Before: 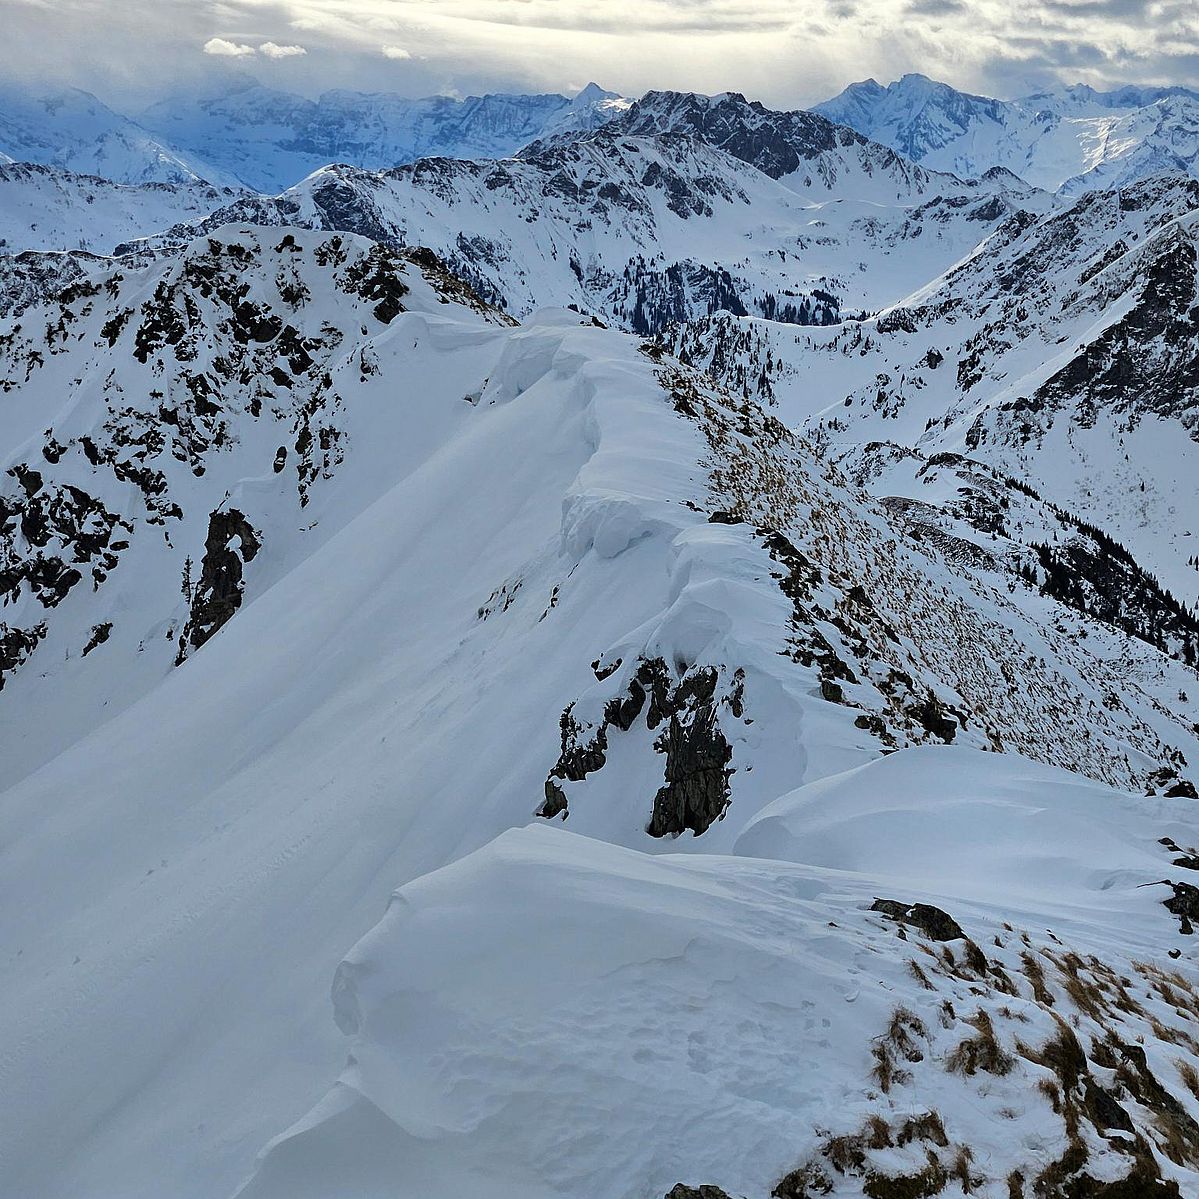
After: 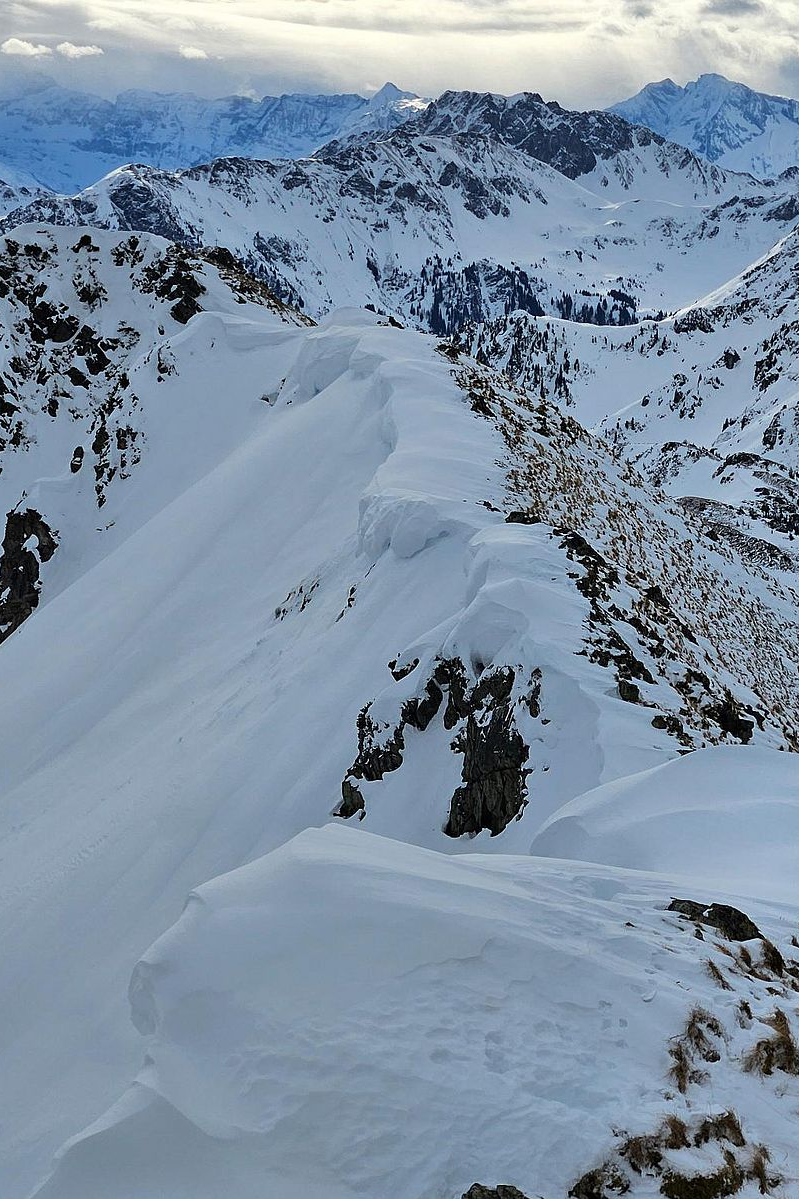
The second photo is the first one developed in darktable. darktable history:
crop: left 16.99%, right 16.292%
